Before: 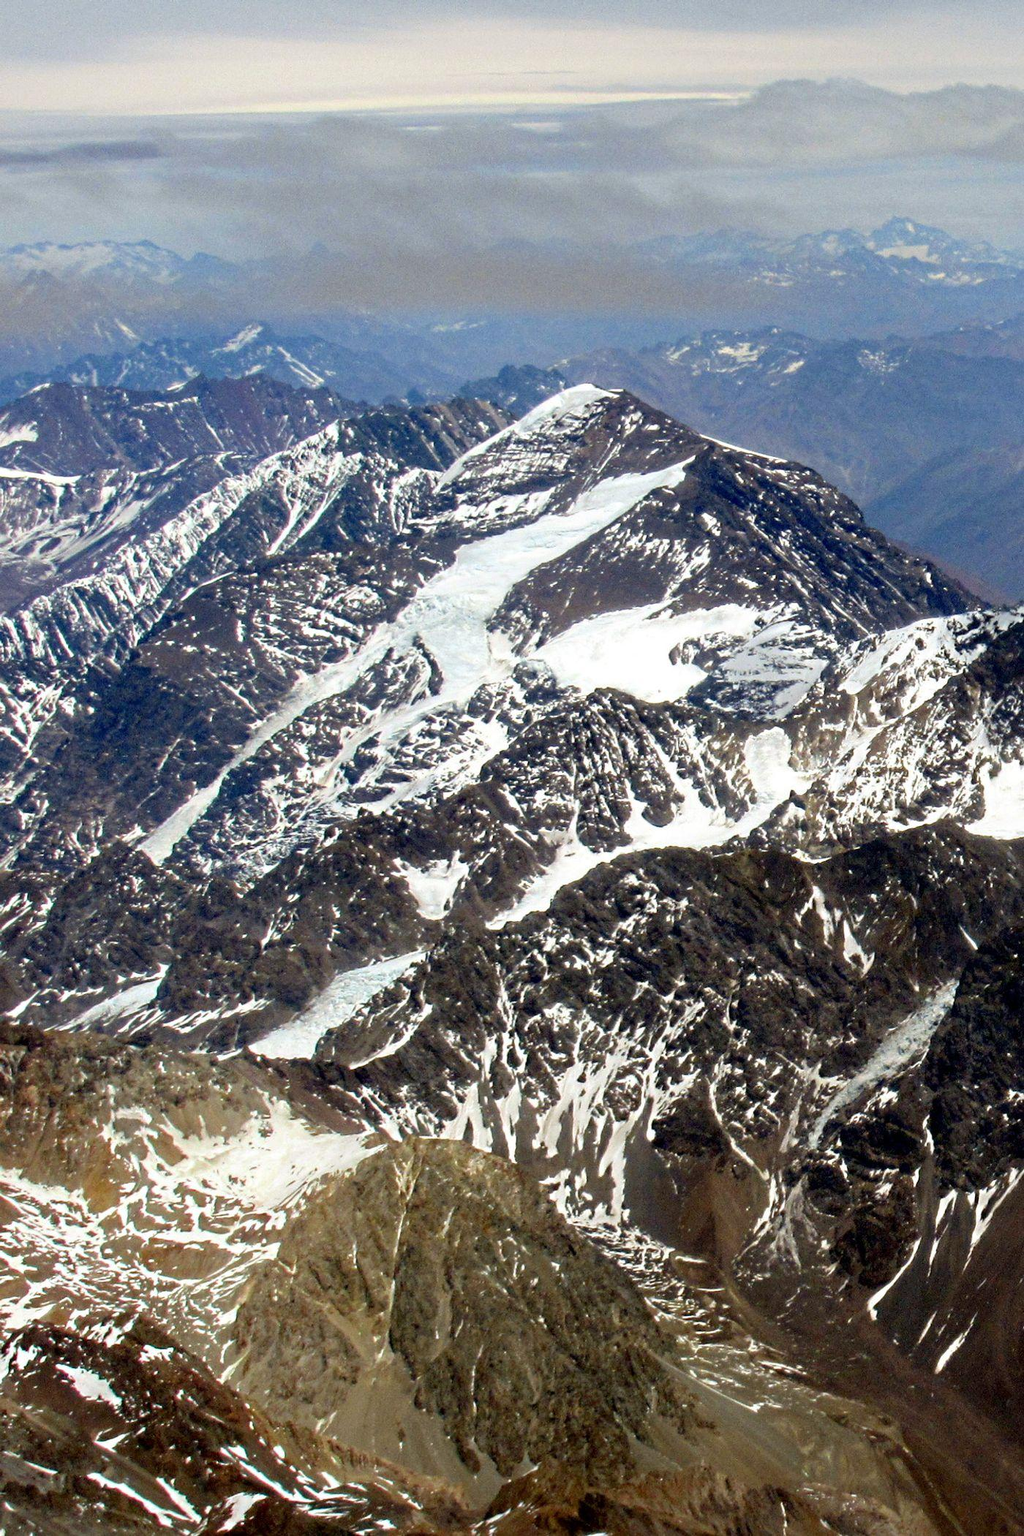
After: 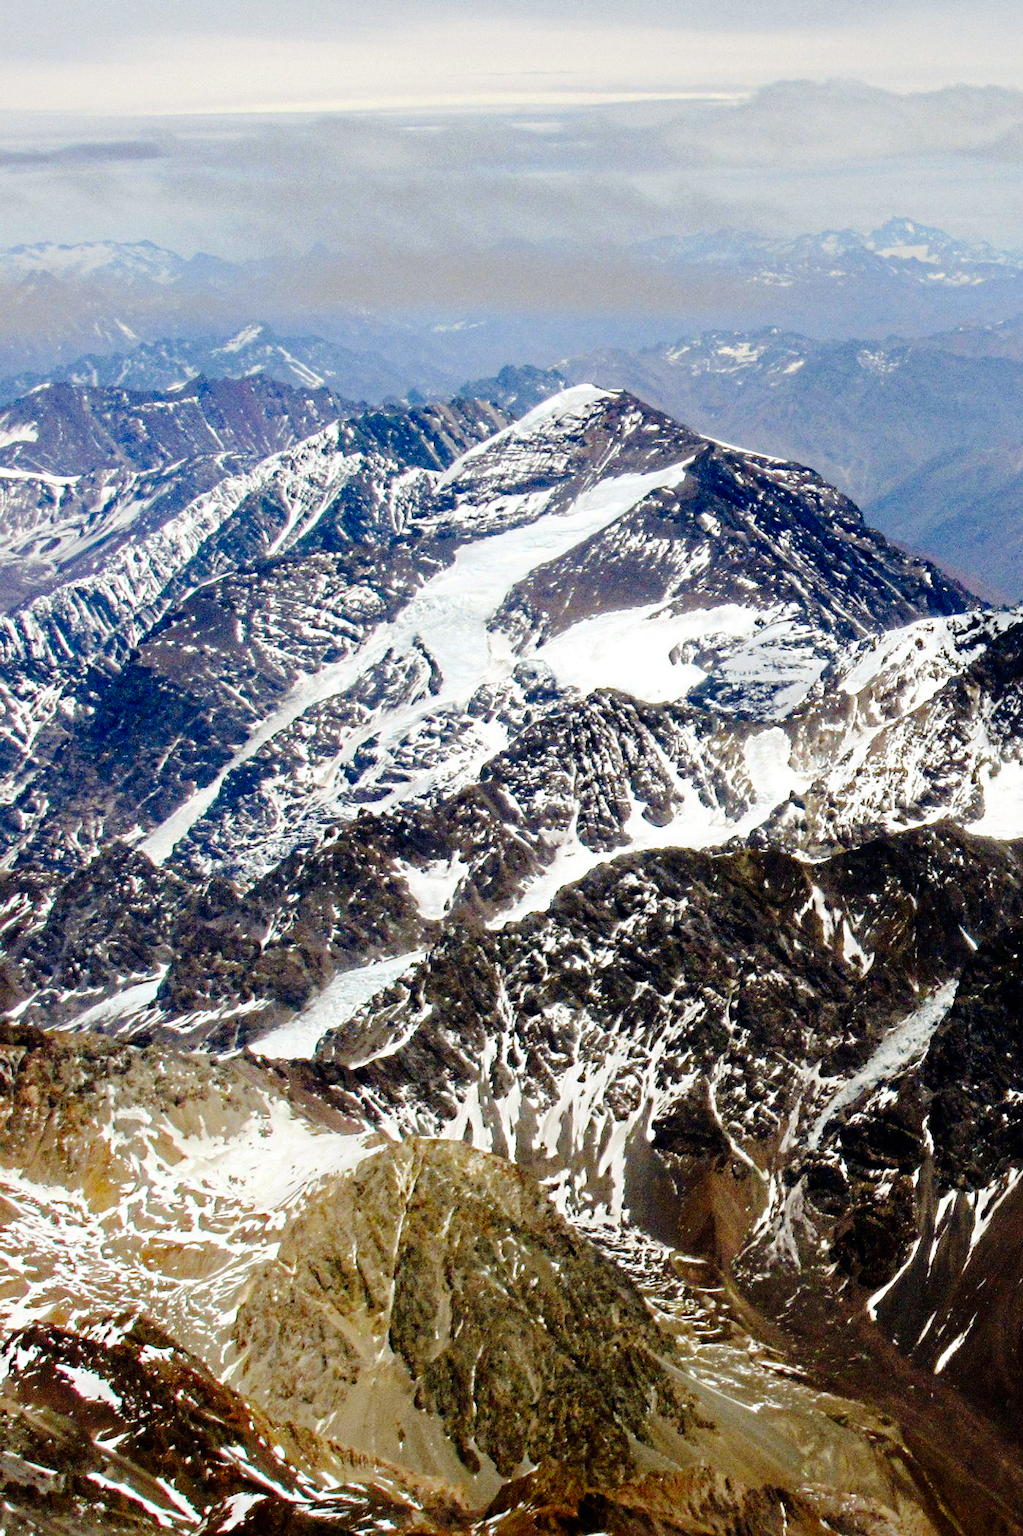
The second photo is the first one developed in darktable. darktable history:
tone curve: curves: ch0 [(0, 0) (0.003, 0.001) (0.011, 0.006) (0.025, 0.012) (0.044, 0.018) (0.069, 0.025) (0.1, 0.045) (0.136, 0.074) (0.177, 0.124) (0.224, 0.196) (0.277, 0.289) (0.335, 0.396) (0.399, 0.495) (0.468, 0.585) (0.543, 0.663) (0.623, 0.728) (0.709, 0.808) (0.801, 0.87) (0.898, 0.932) (1, 1)], preserve colors none
